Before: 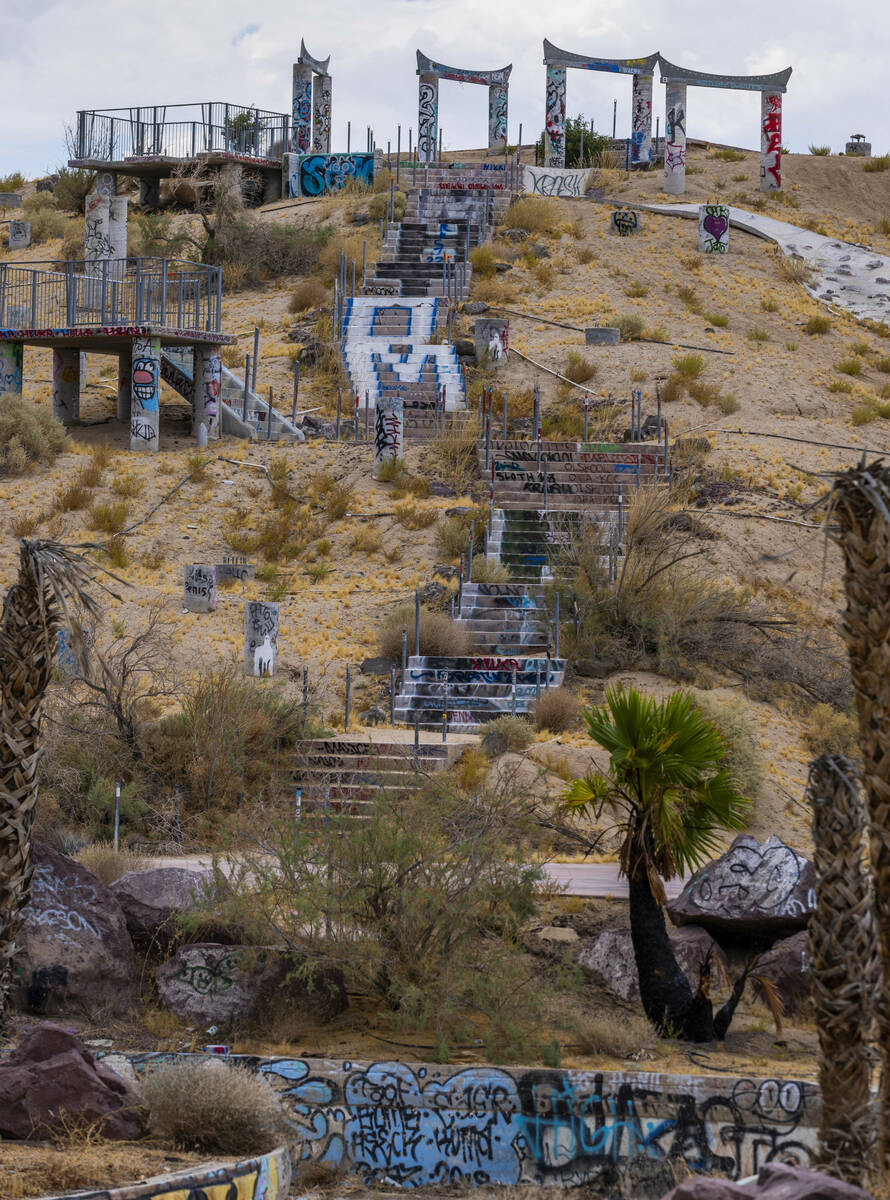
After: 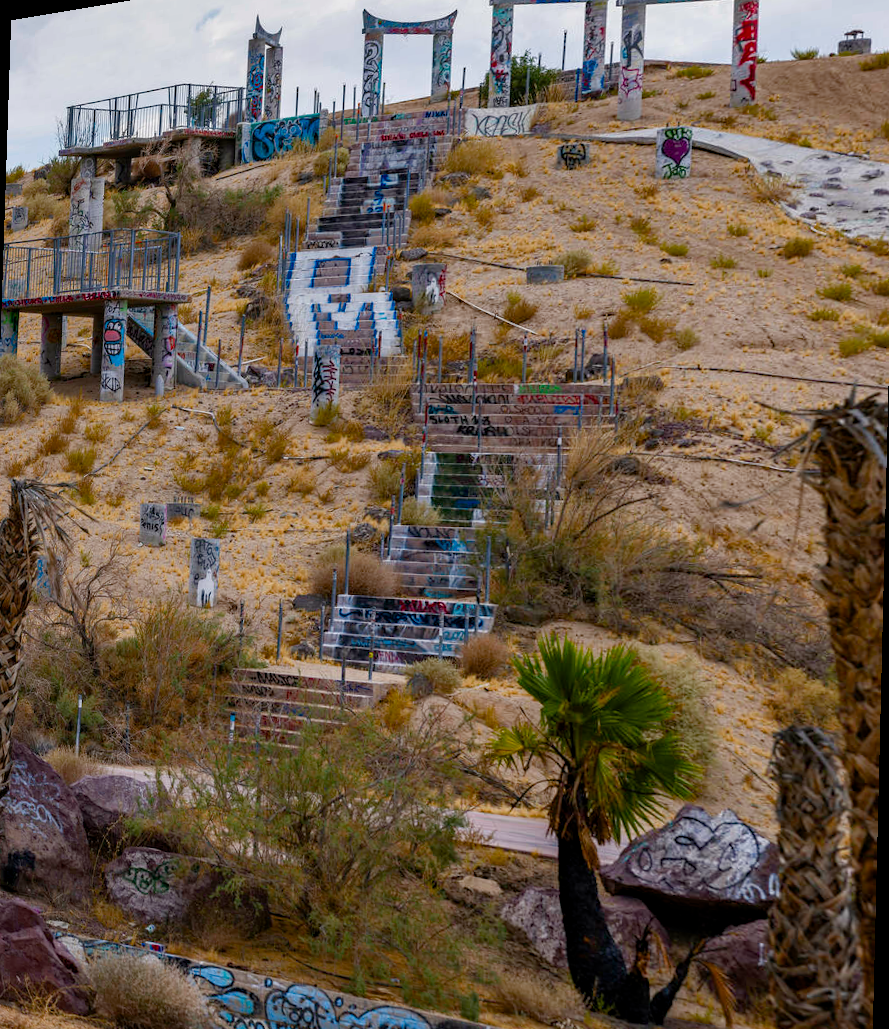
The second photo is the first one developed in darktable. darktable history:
haze removal: compatibility mode true, adaptive false
color balance rgb: perceptual saturation grading › global saturation 20%, perceptual saturation grading › highlights -50%, perceptual saturation grading › shadows 30%
rotate and perspective: rotation 1.69°, lens shift (vertical) -0.023, lens shift (horizontal) -0.291, crop left 0.025, crop right 0.988, crop top 0.092, crop bottom 0.842
